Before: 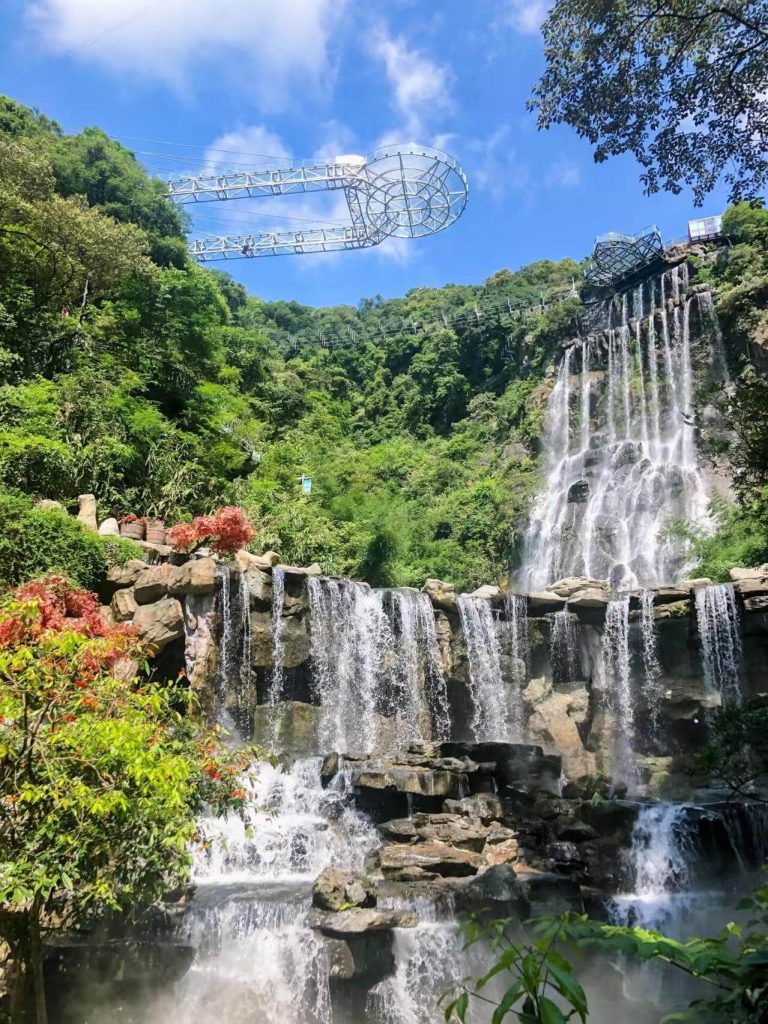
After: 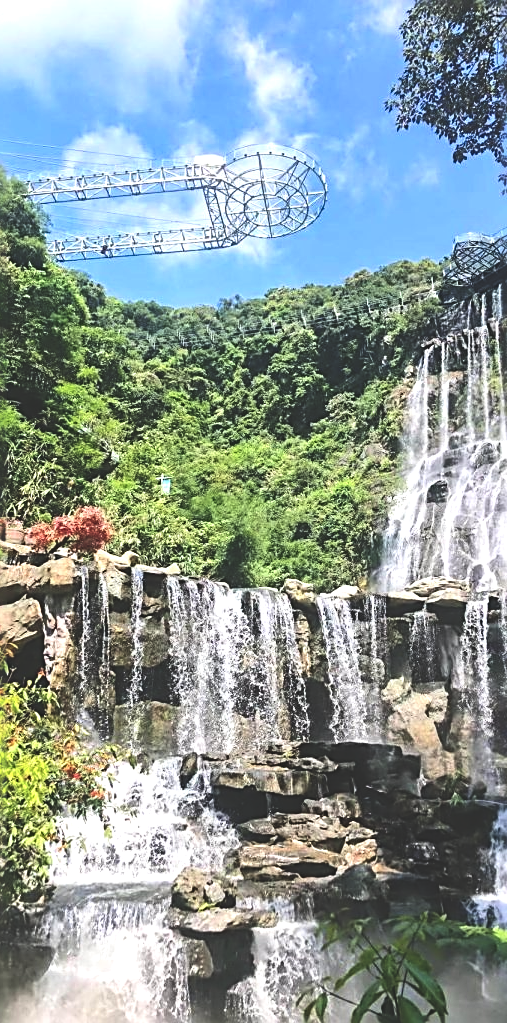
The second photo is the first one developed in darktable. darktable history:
crop and rotate: left 18.442%, right 15.508%
sharpen: radius 2.543, amount 0.636
exposure: black level correction -0.071, exposure 0.5 EV, compensate highlight preservation false
contrast brightness saturation: contrast 0.19, brightness -0.24, saturation 0.11
